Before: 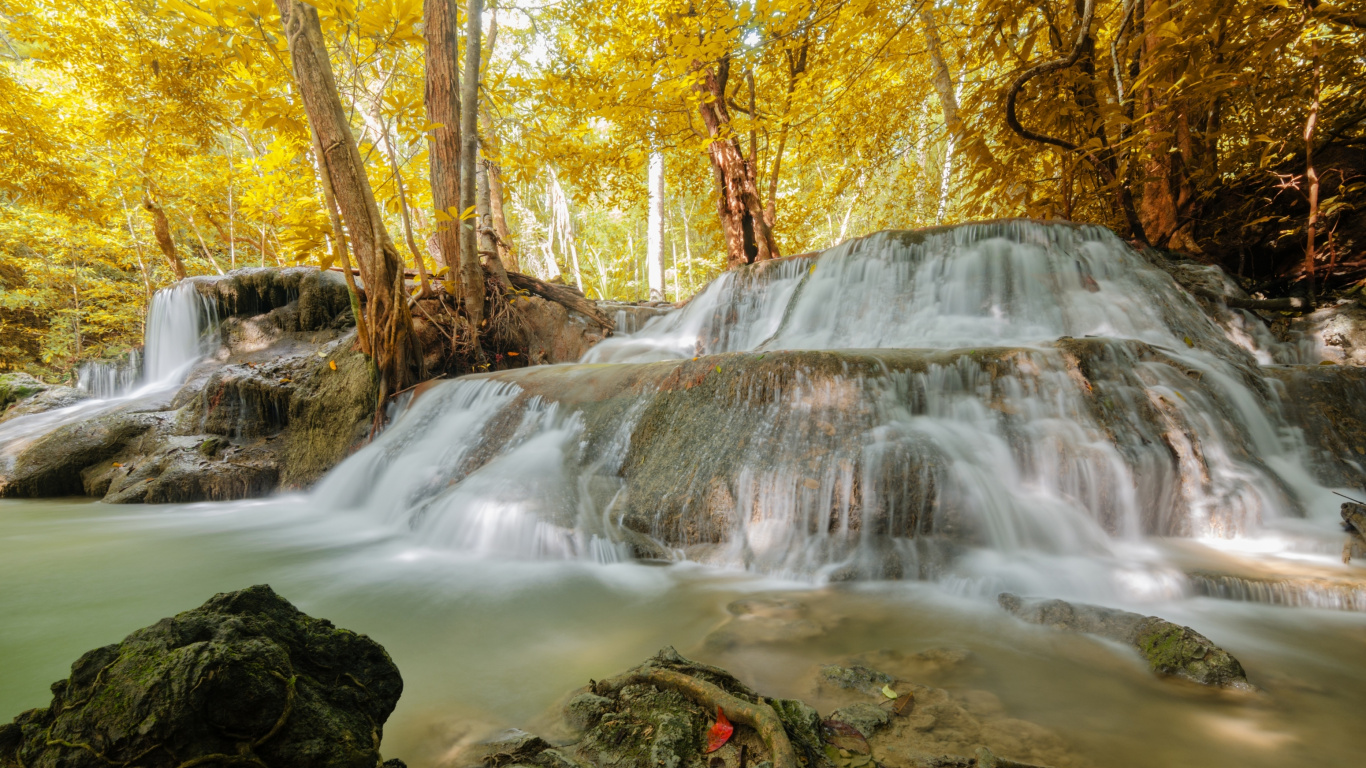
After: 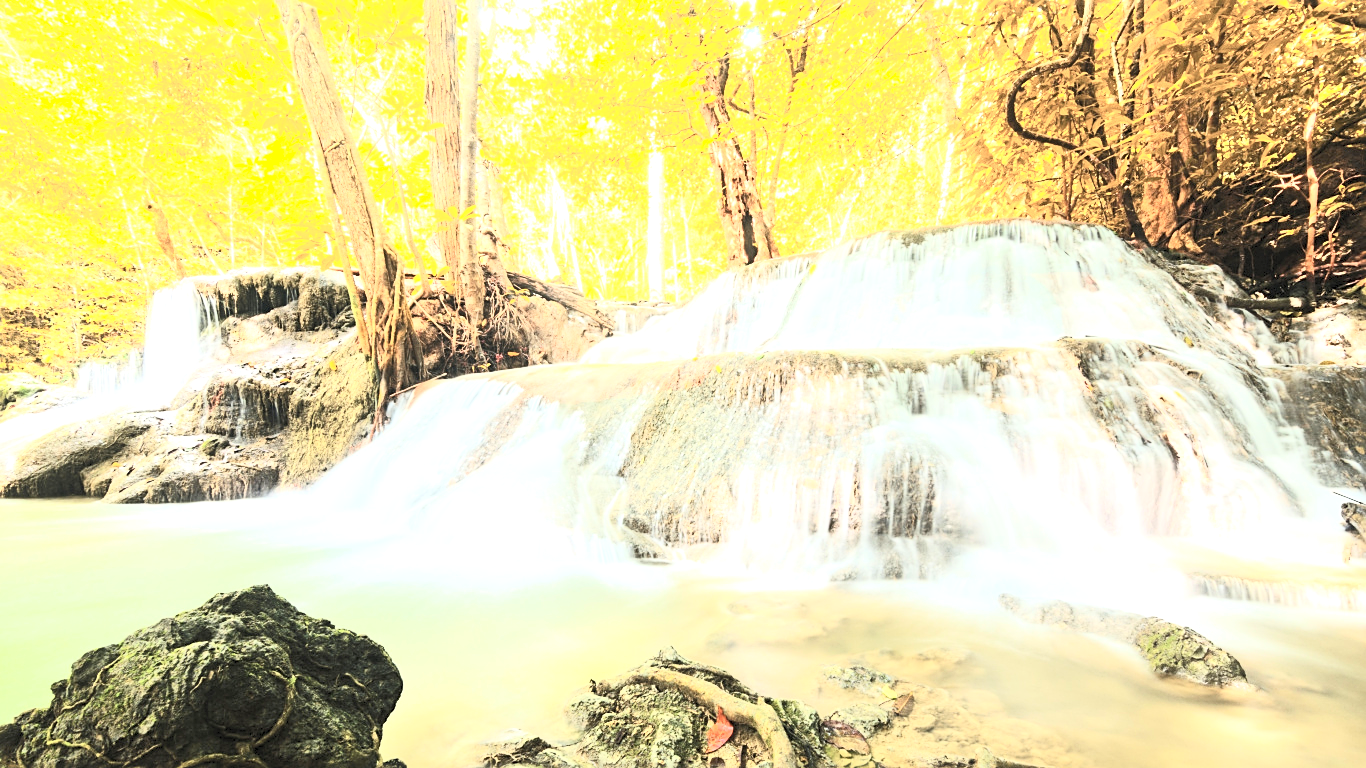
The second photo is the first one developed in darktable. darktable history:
contrast brightness saturation: contrast 0.43, brightness 0.56, saturation -0.19
exposure: black level correction 0, exposure 1.741 EV, compensate exposure bias true, compensate highlight preservation false
sharpen: on, module defaults
